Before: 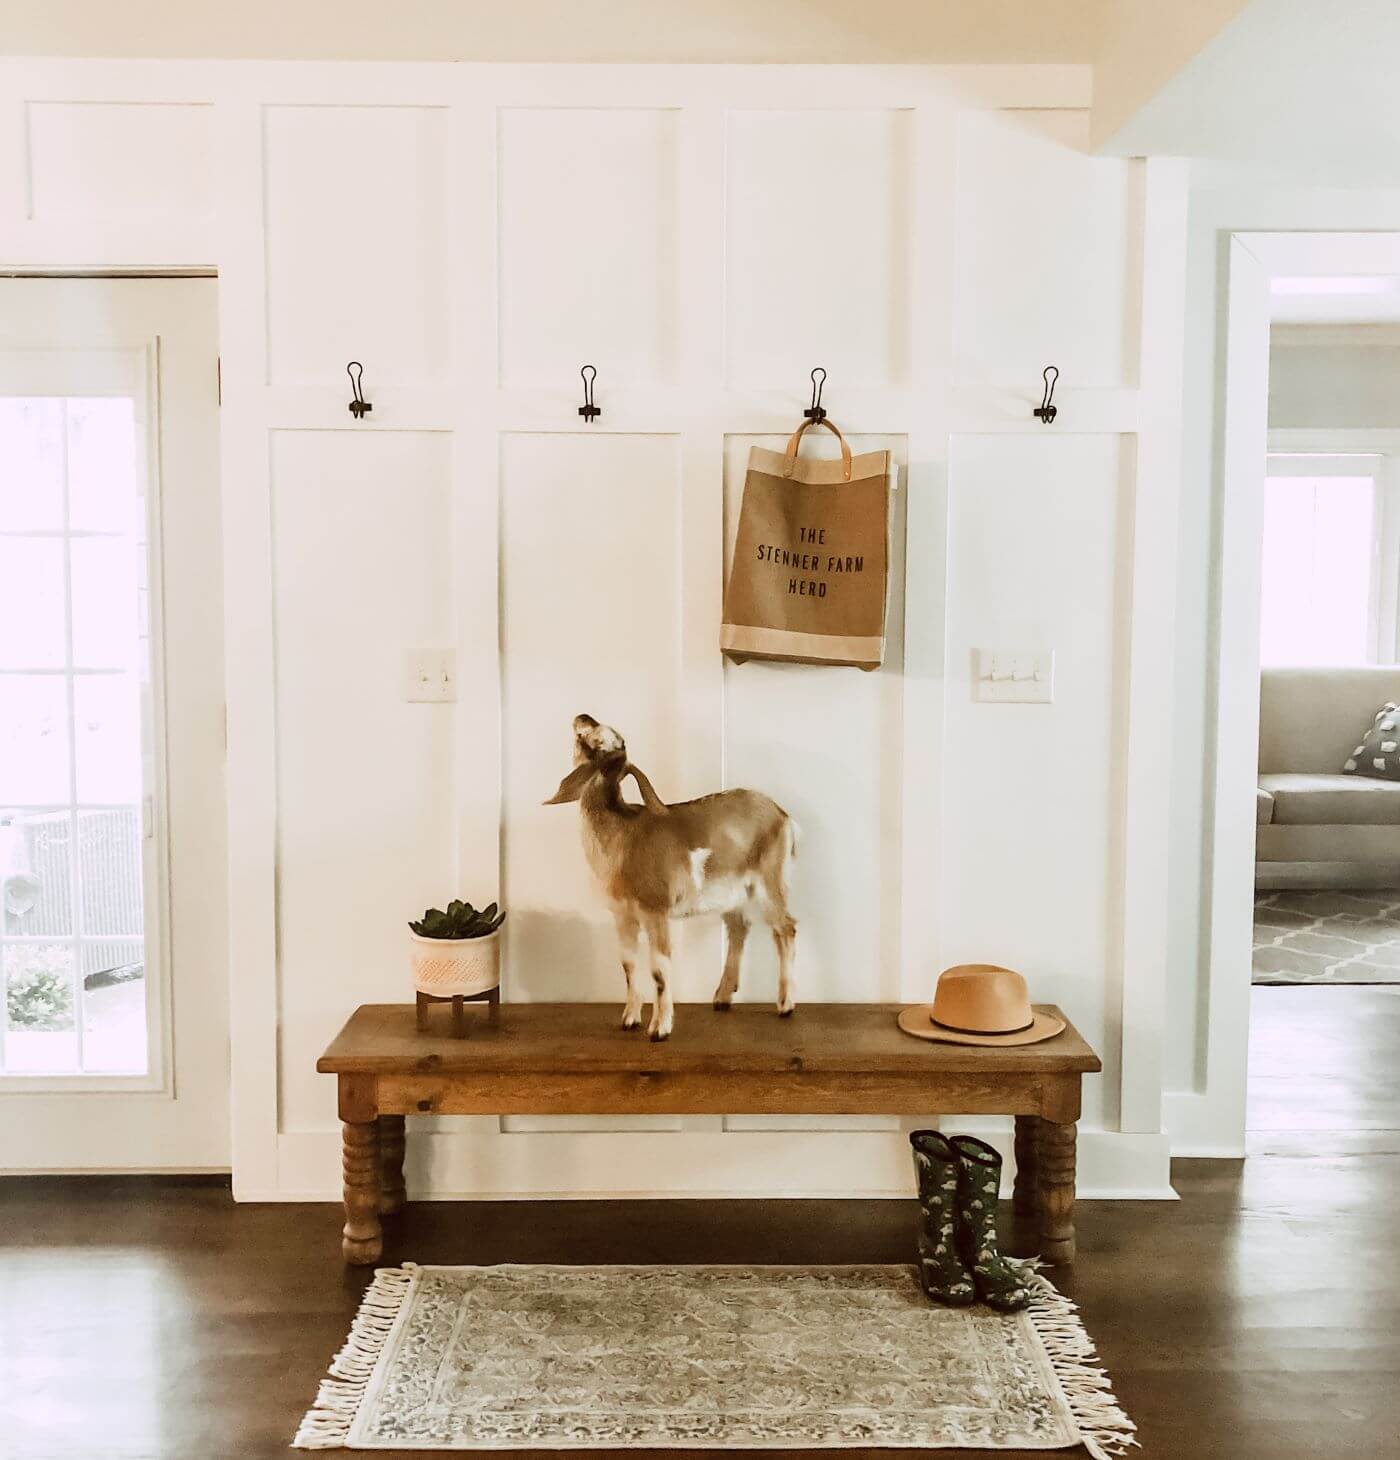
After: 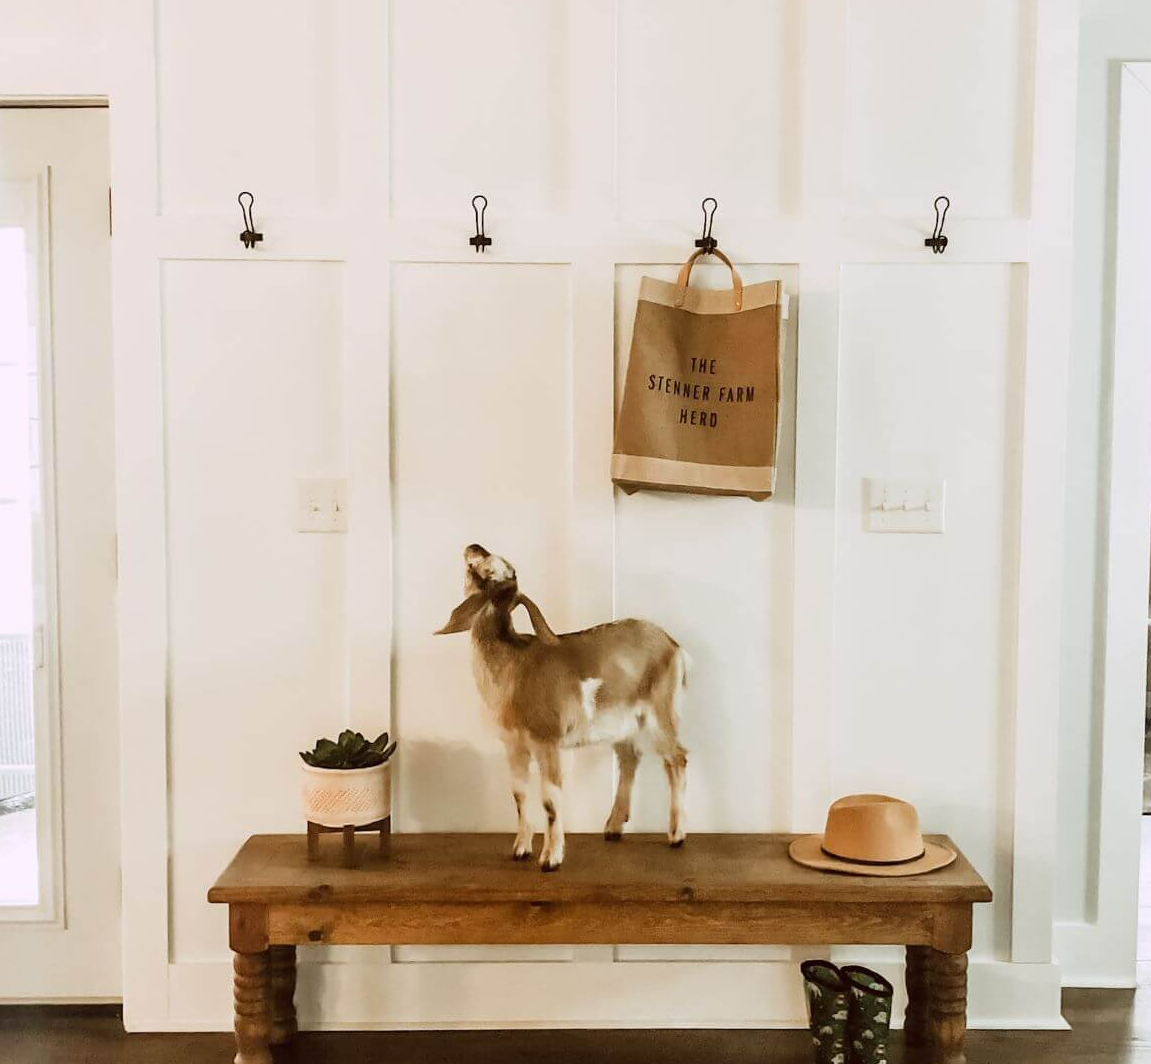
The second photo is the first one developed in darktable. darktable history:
crop: left 7.809%, top 11.693%, right 9.941%, bottom 15.399%
